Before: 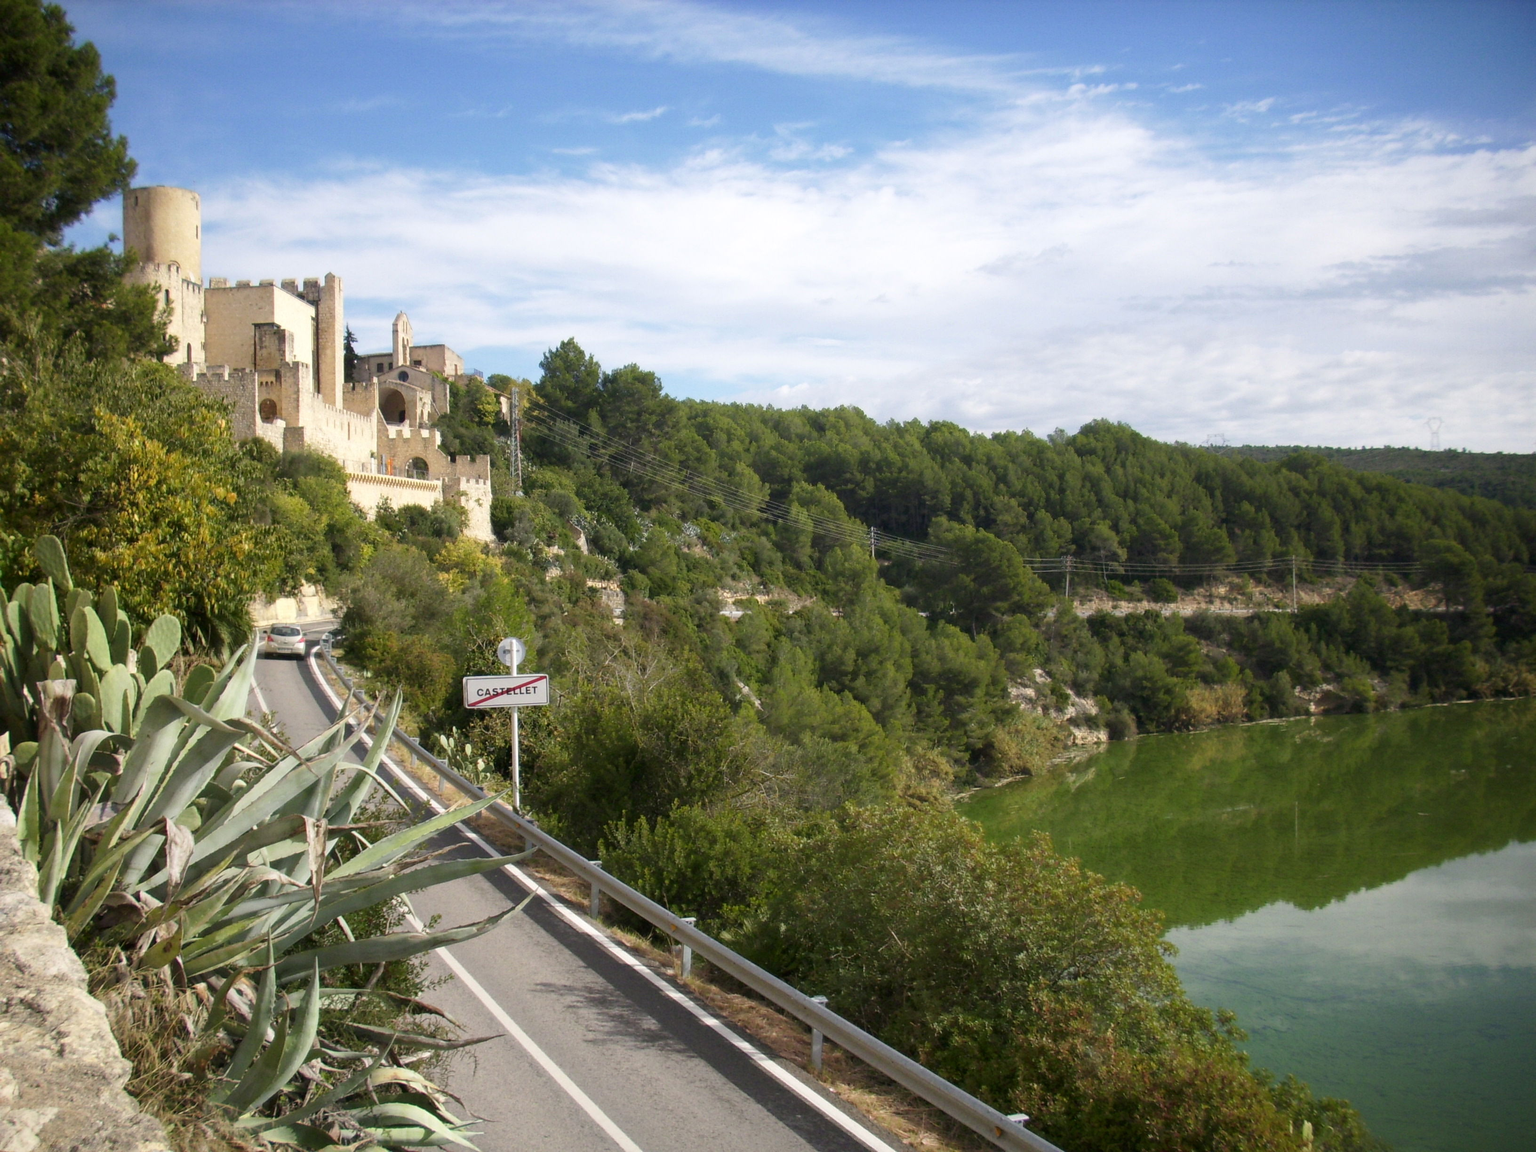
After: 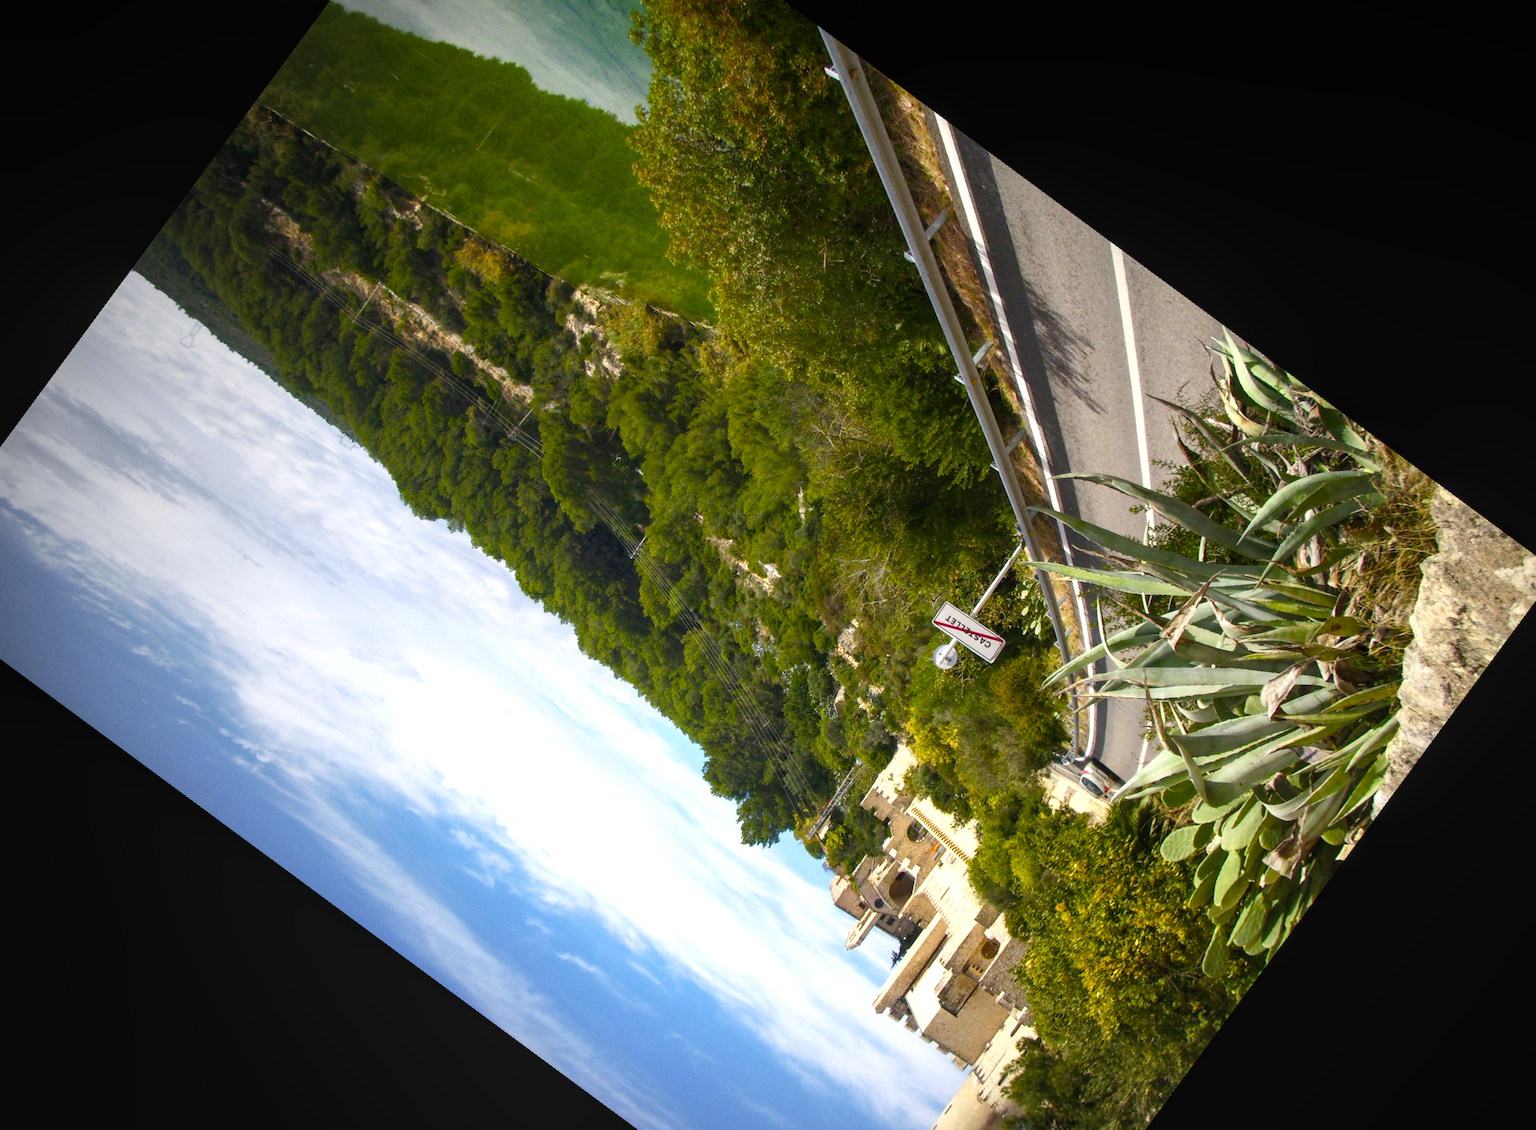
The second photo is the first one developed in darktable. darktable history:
crop and rotate: angle 148.68°, left 9.111%, top 15.603%, right 4.588%, bottom 17.041%
color balance rgb: linear chroma grading › global chroma 16.62%, perceptual saturation grading › highlights -8.63%, perceptual saturation grading › mid-tones 18.66%, perceptual saturation grading › shadows 28.49%, perceptual brilliance grading › highlights 14.22%, perceptual brilliance grading › shadows -18.96%, global vibrance 27.71%
local contrast: detail 110%
rotate and perspective: rotation 5.12°, automatic cropping off
vignetting: fall-off start 73.57%, center (0.22, -0.235)
